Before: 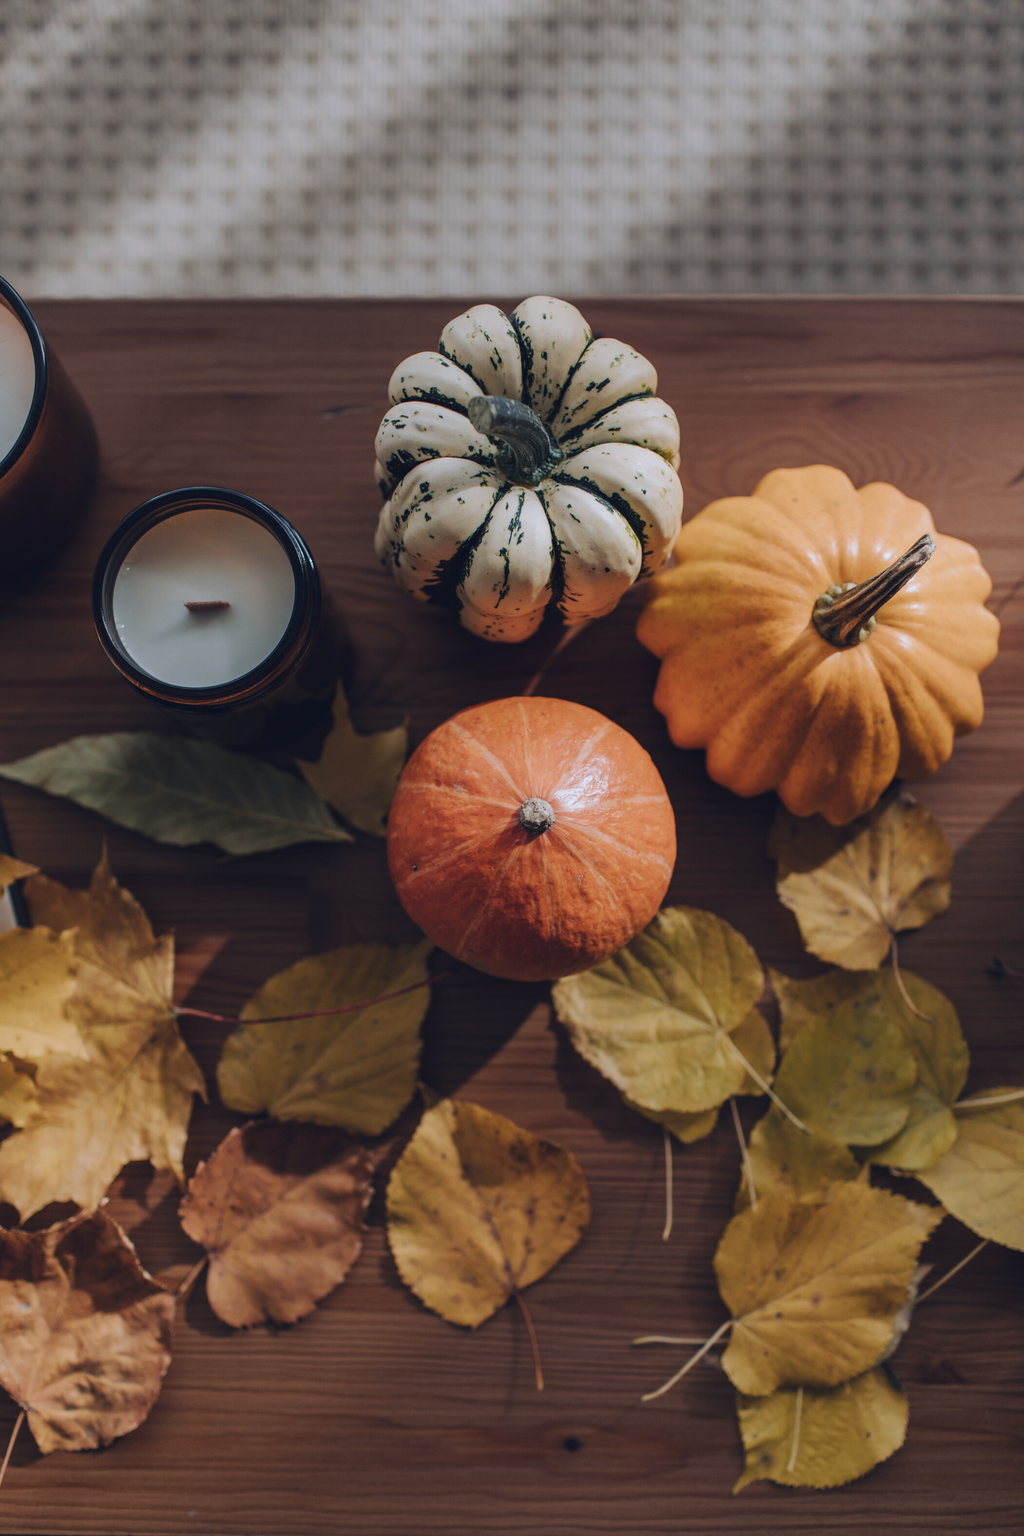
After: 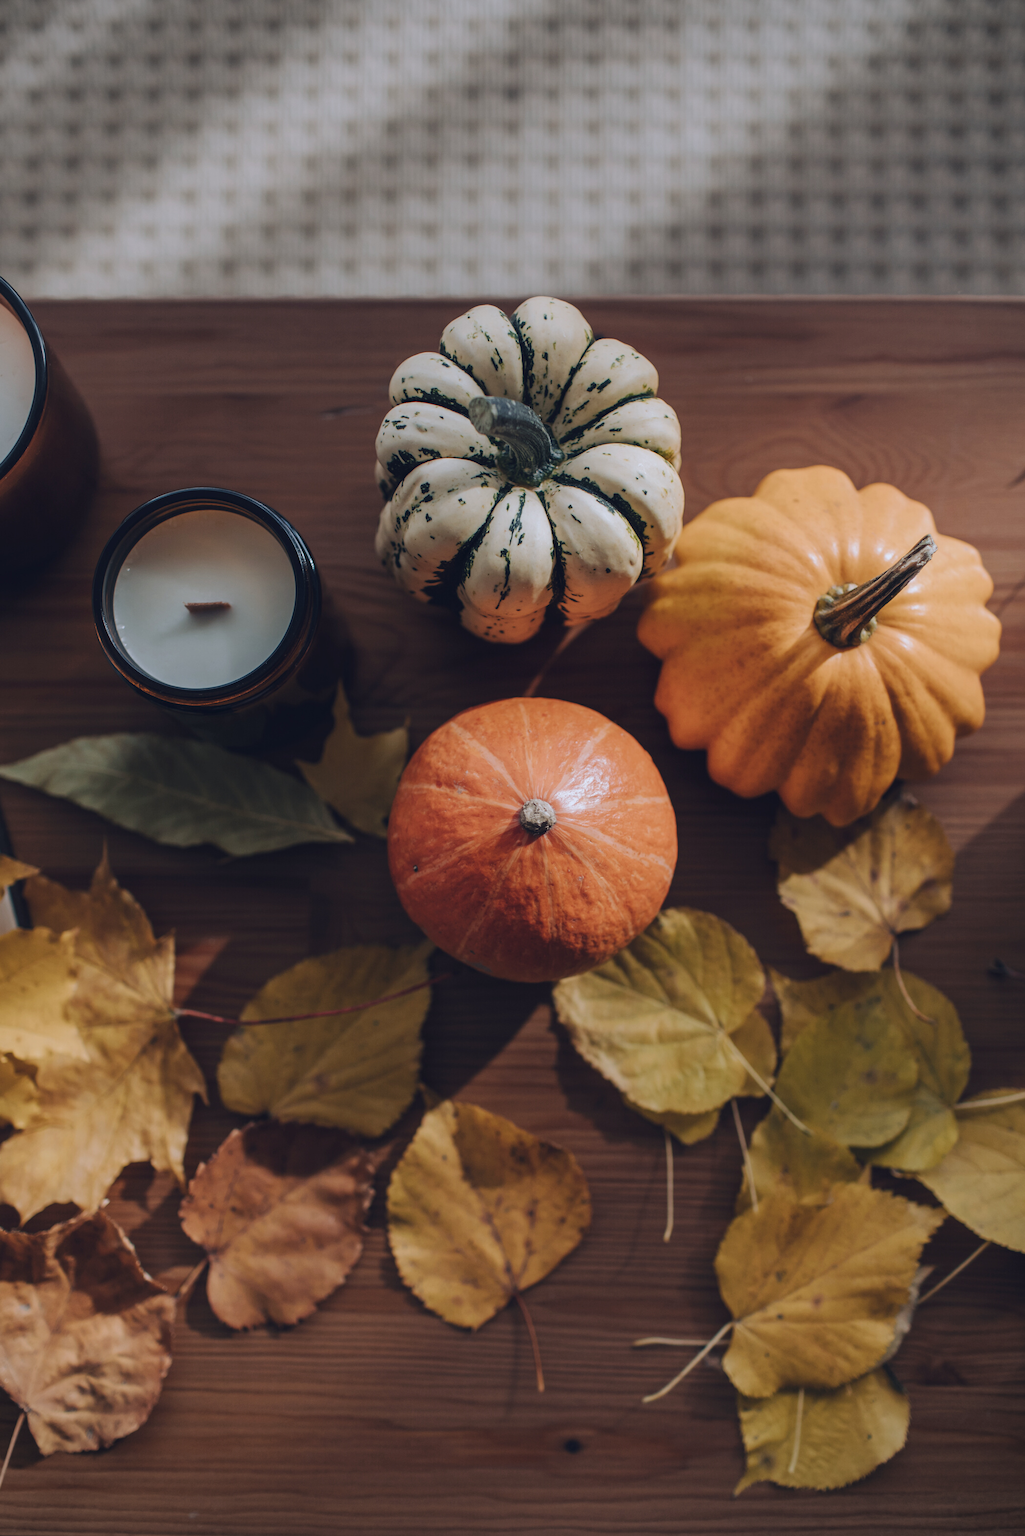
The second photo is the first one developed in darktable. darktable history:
vignetting: fall-off start 91.5%
crop: bottom 0.064%
